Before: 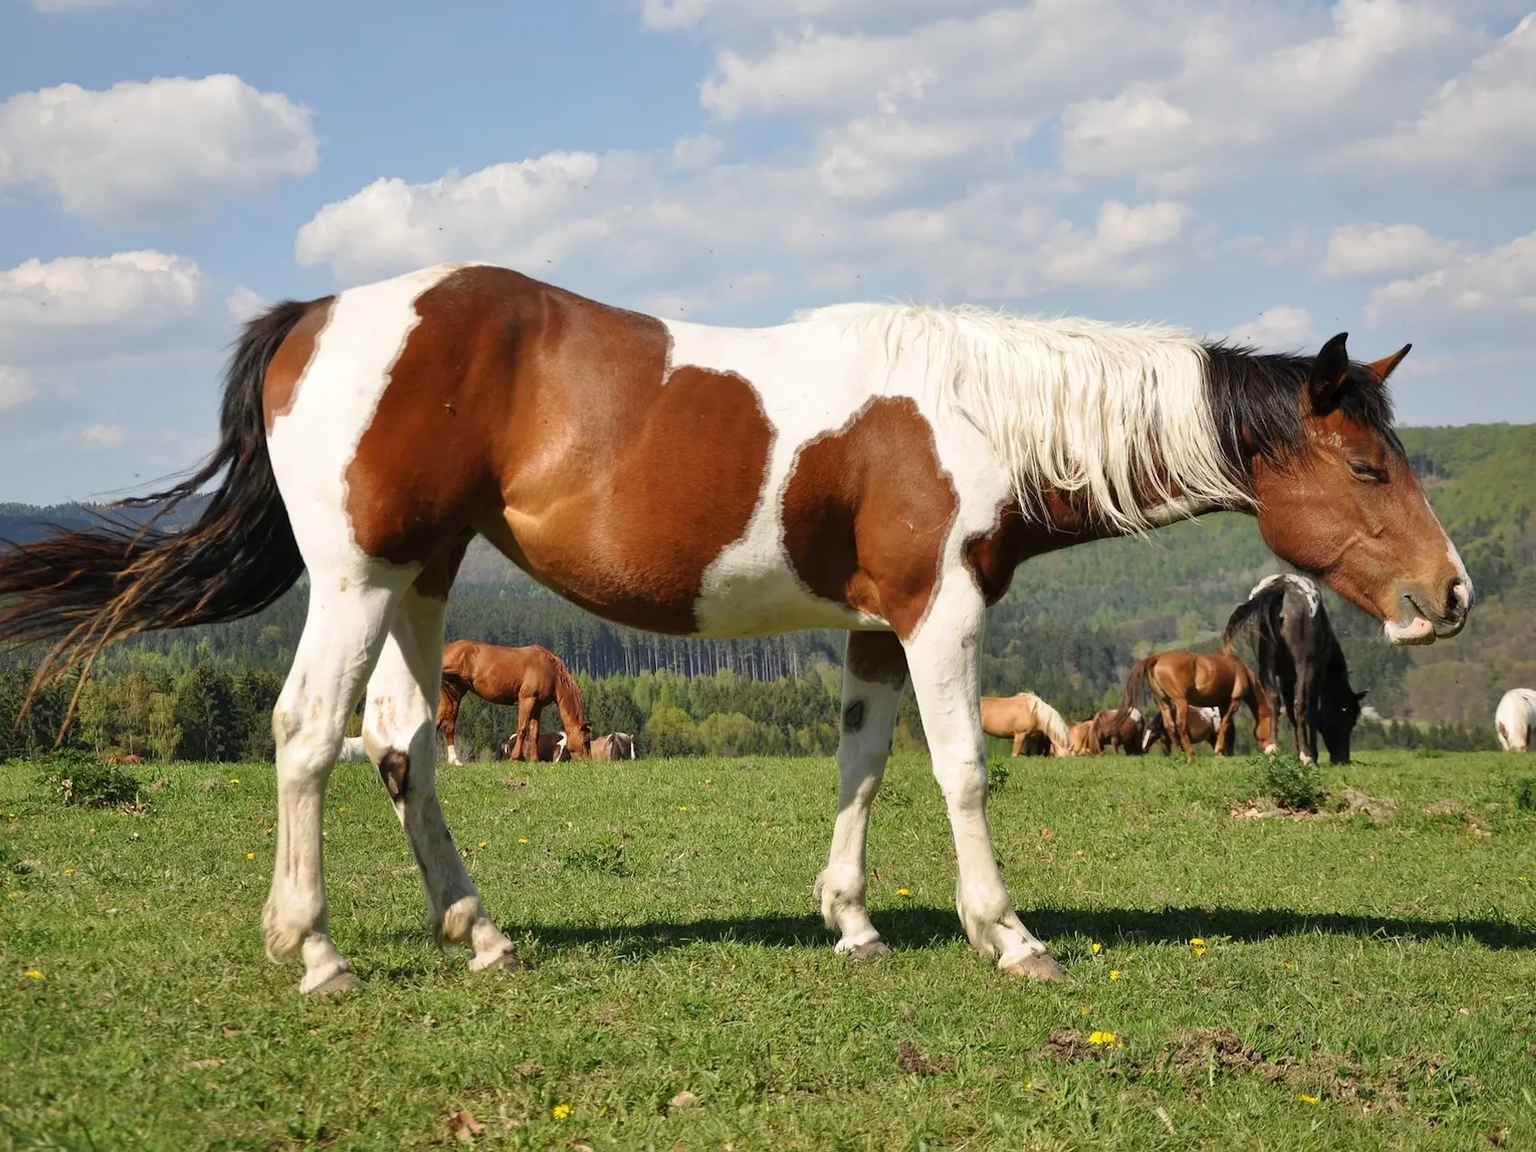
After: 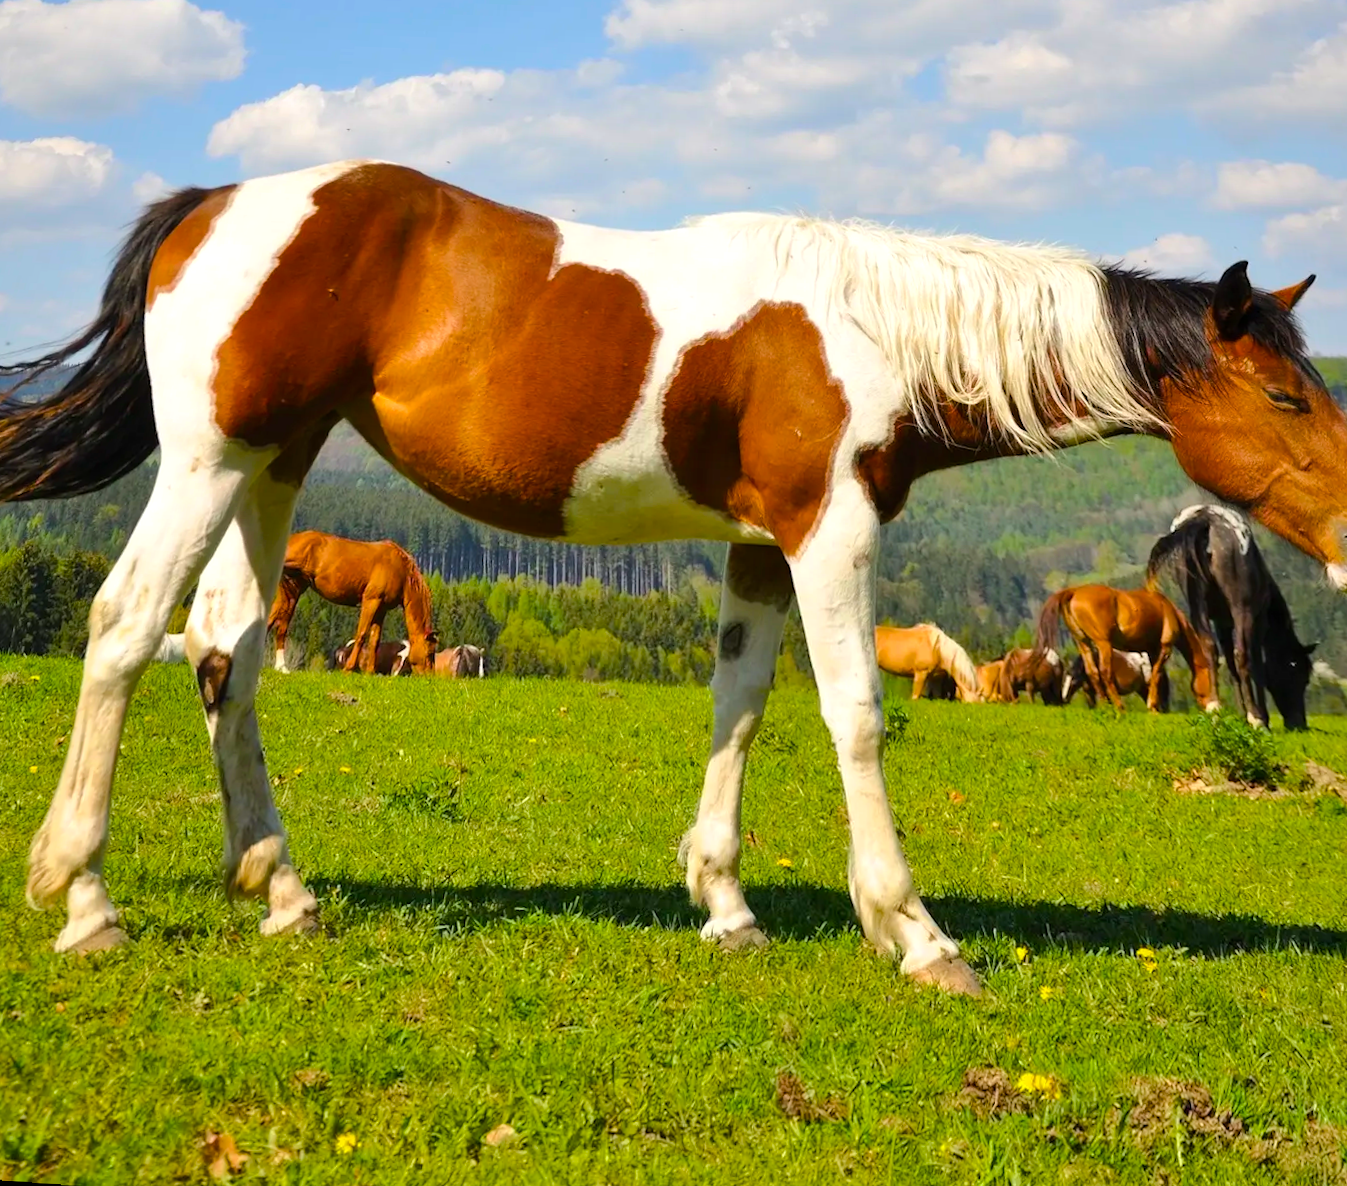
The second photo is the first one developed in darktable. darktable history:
color balance: contrast 6.48%, output saturation 113.3%
rotate and perspective: rotation 0.72°, lens shift (vertical) -0.352, lens shift (horizontal) -0.051, crop left 0.152, crop right 0.859, crop top 0.019, crop bottom 0.964
crop and rotate: angle -2.38°
color balance rgb: perceptual saturation grading › global saturation 25%, perceptual brilliance grading › mid-tones 10%, perceptual brilliance grading › shadows 15%, global vibrance 20%
